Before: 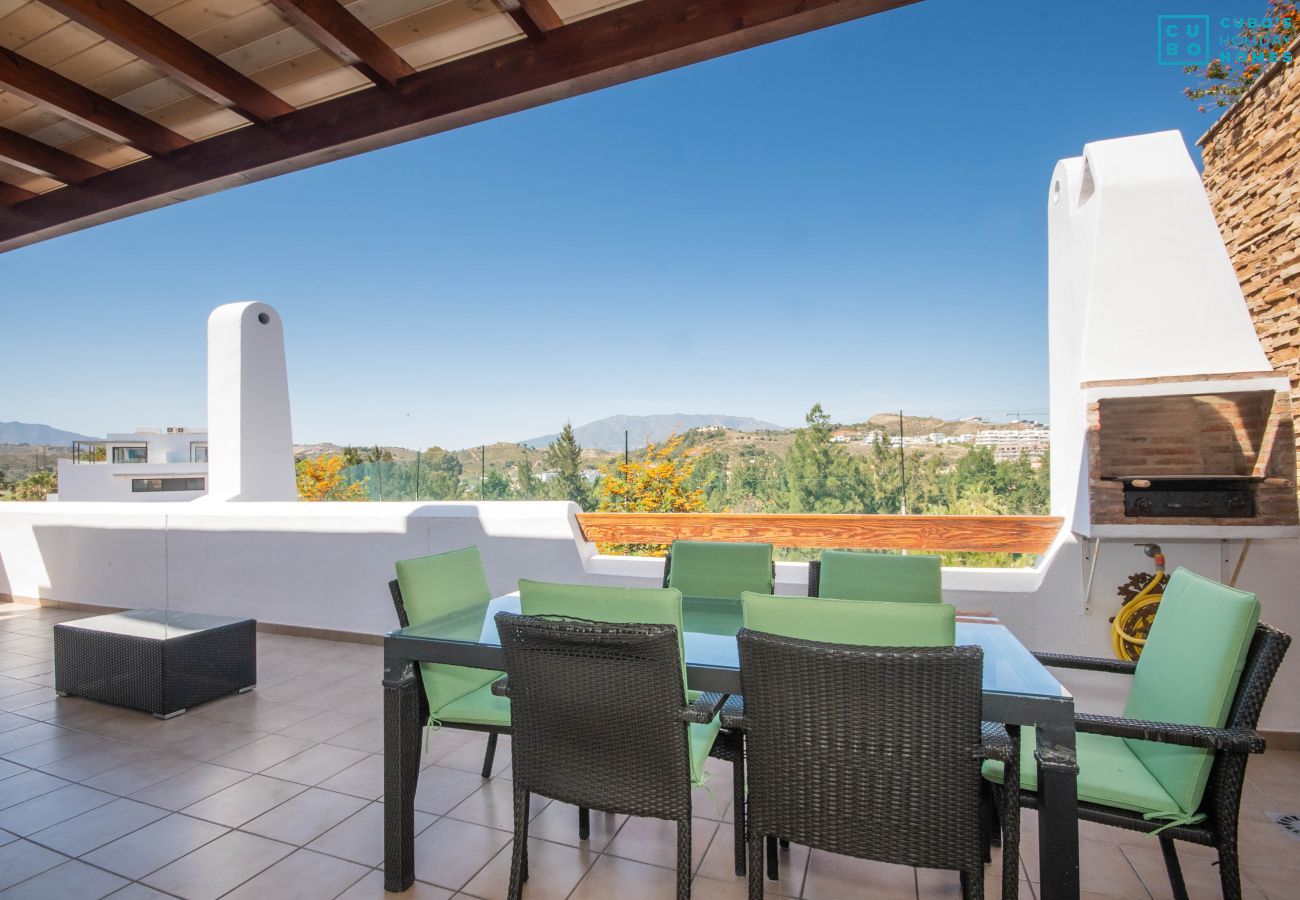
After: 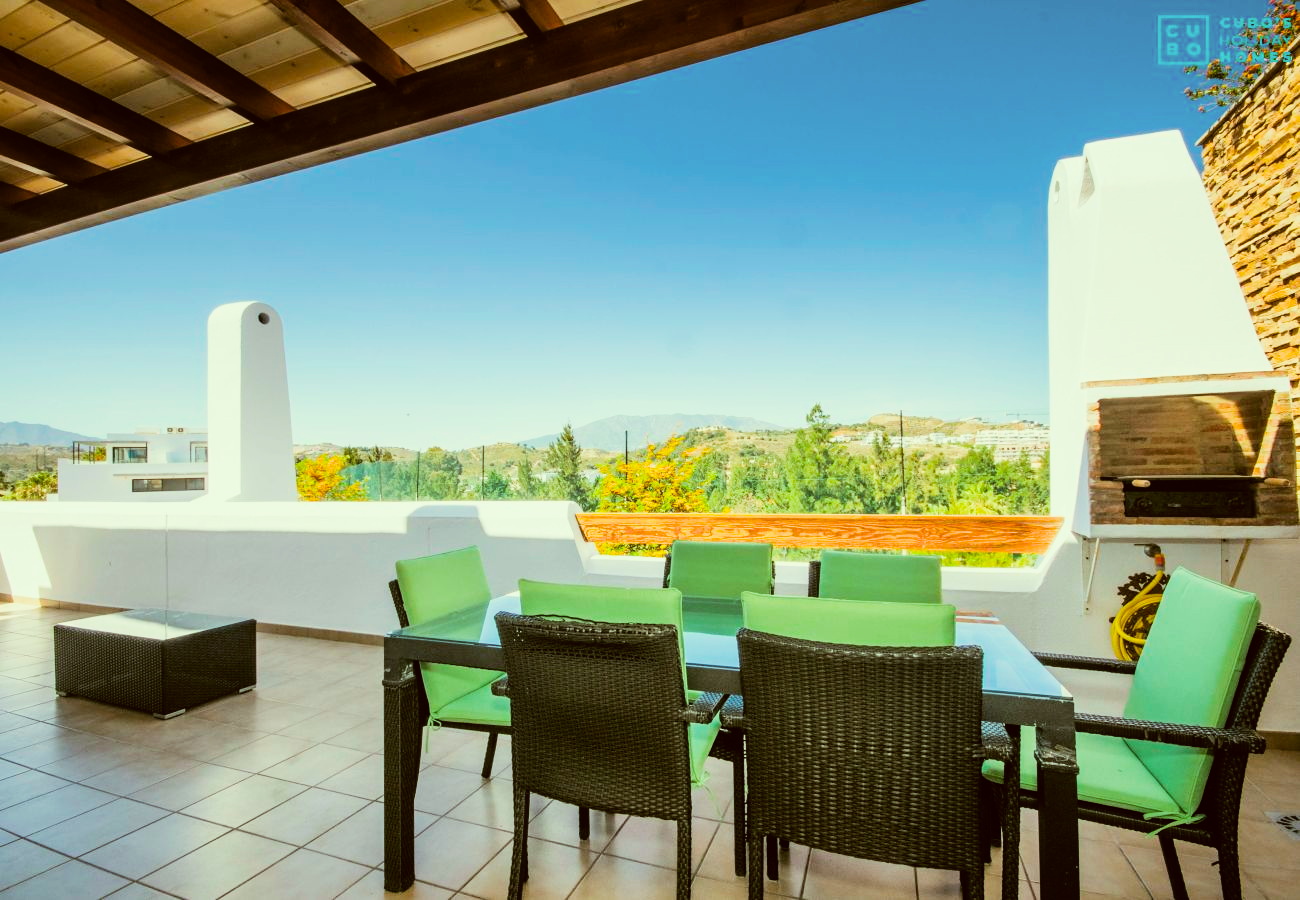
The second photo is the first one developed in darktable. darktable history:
filmic rgb: black relative exposure -5.07 EV, white relative exposure 3.98 EV, hardness 2.88, contrast 1.297, highlights saturation mix -29.61%, iterations of high-quality reconstruction 0
color correction: highlights a* -1.62, highlights b* 10.01, shadows a* 0.728, shadows b* 19.53
color balance rgb: power › luminance -3.767%, power › hue 143.94°, highlights gain › luminance 19.881%, highlights gain › chroma 2.801%, highlights gain › hue 176.47°, global offset › luminance 1.972%, perceptual saturation grading › global saturation 39.537%, global vibrance 30.213%, contrast 9.697%
exposure: black level correction 0.002, exposure 0.147 EV, compensate highlight preservation false
